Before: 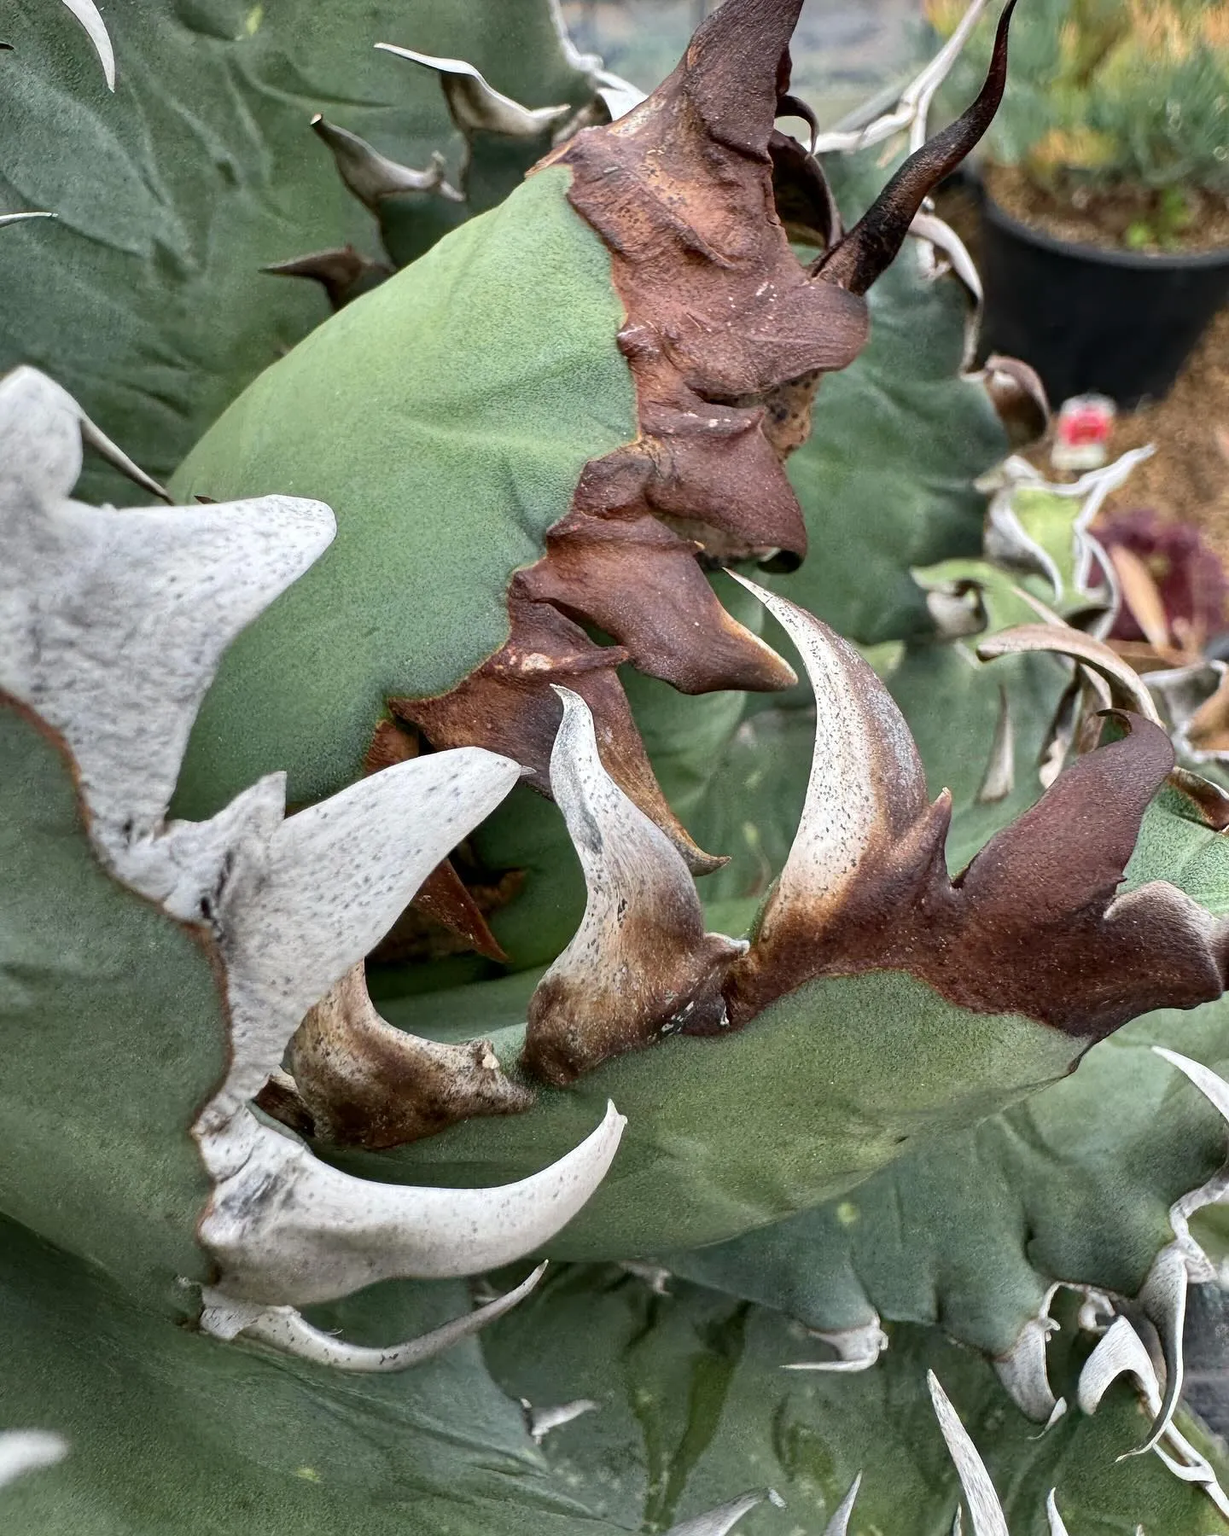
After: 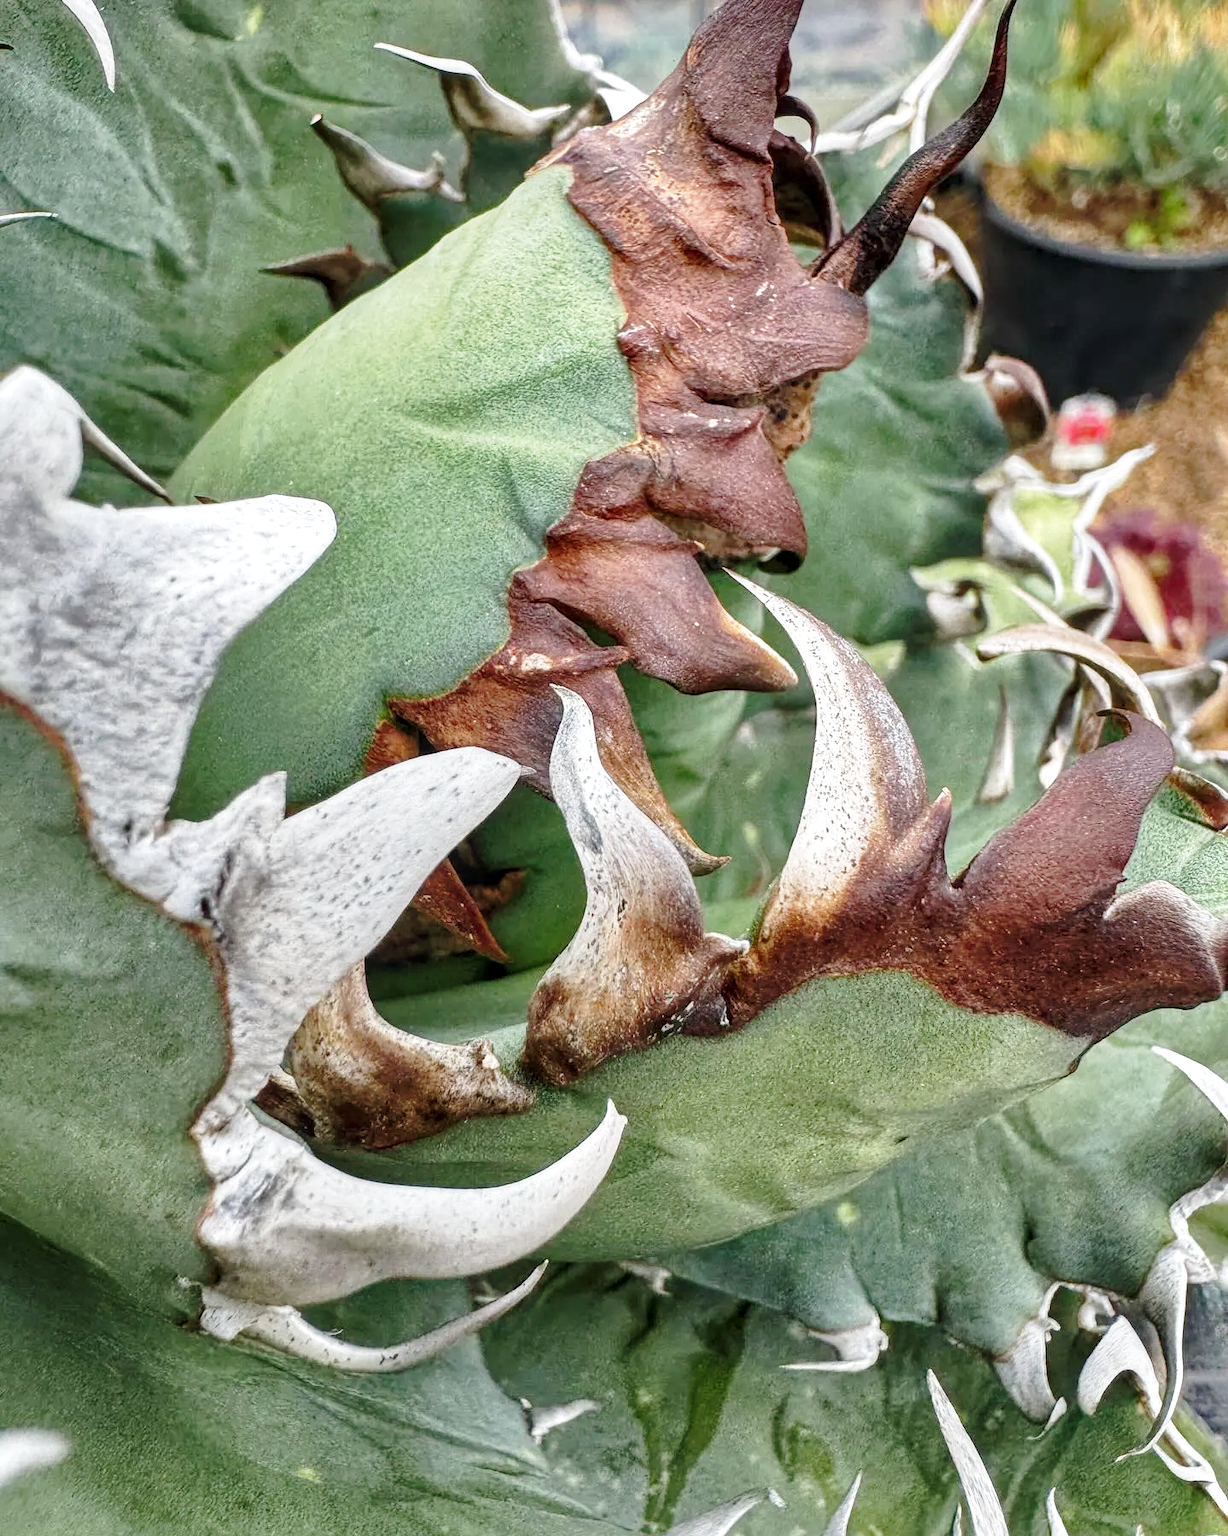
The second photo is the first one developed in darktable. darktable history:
base curve: curves: ch0 [(0, 0) (0.028, 0.03) (0.121, 0.232) (0.46, 0.748) (0.859, 0.968) (1, 1)], preserve colors none
shadows and highlights: shadows 58.51, highlights -59.88
local contrast: on, module defaults
